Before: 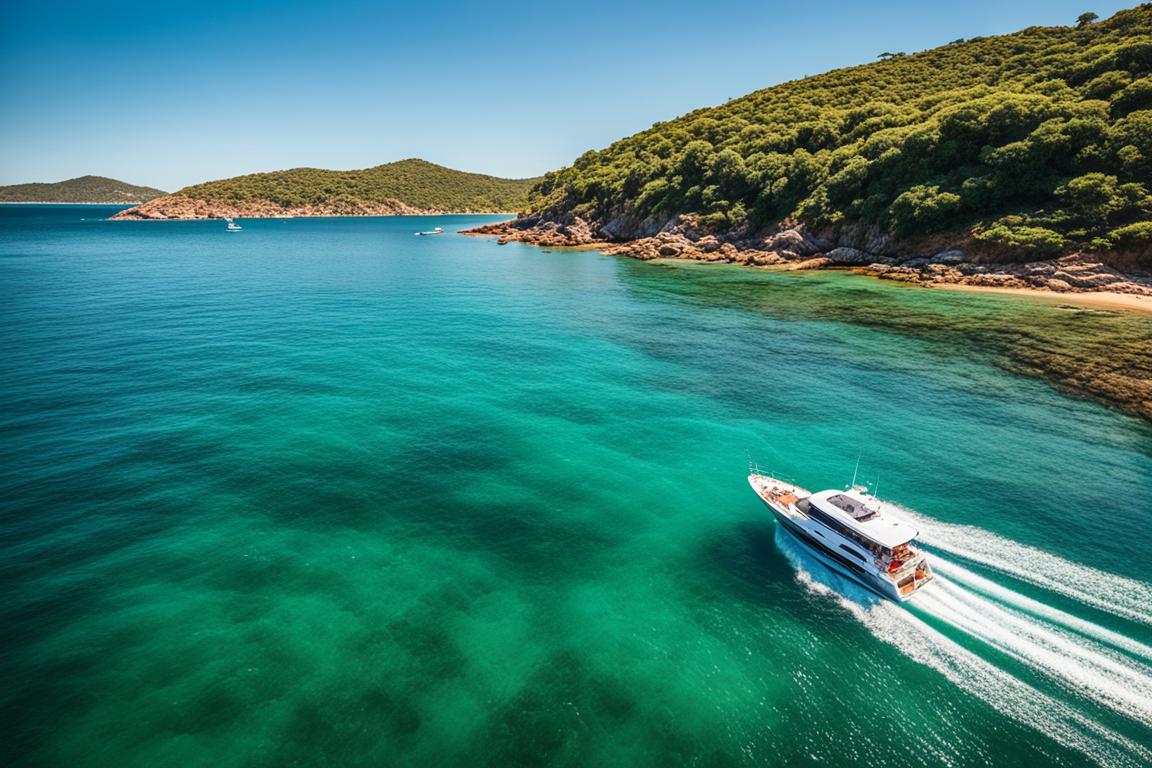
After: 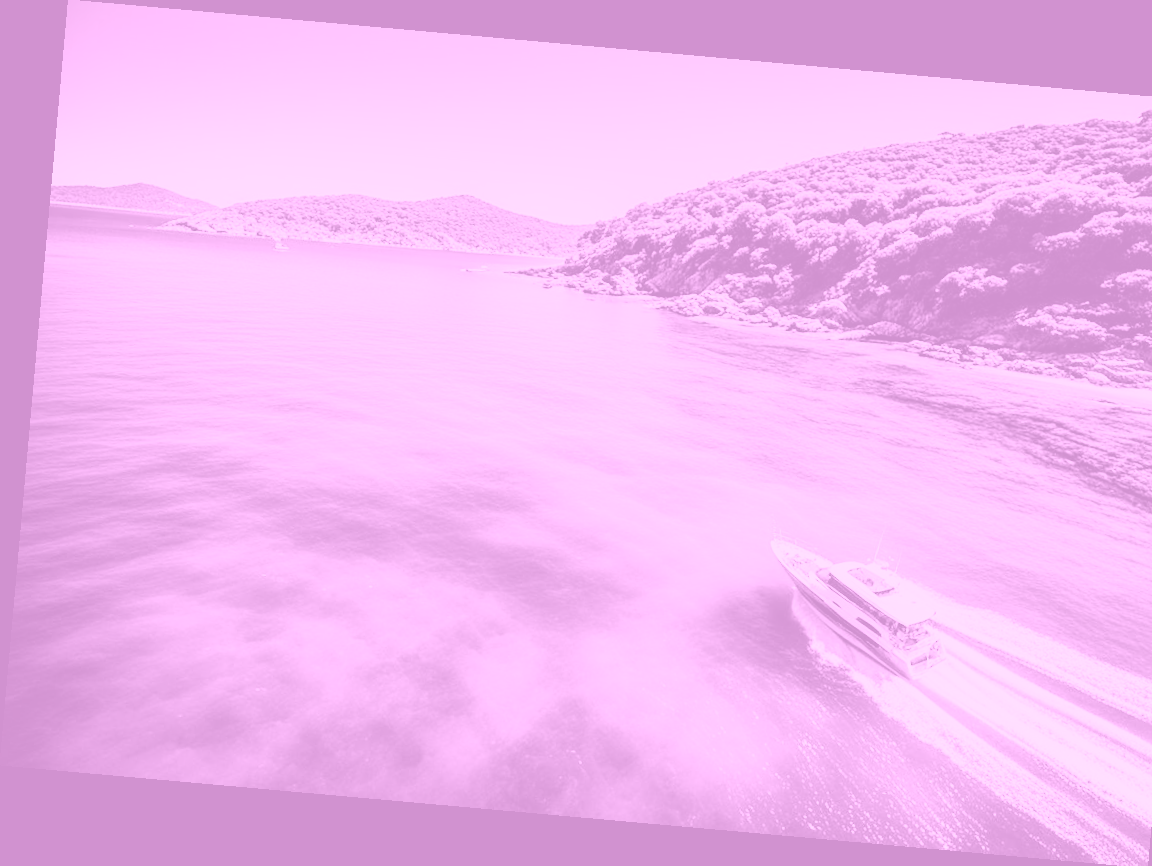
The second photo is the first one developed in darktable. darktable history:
exposure: black level correction 0.001, exposure 0.5 EV, compensate exposure bias true, compensate highlight preservation false
rotate and perspective: rotation 5.12°, automatic cropping off
filmic rgb: black relative exposure -7.32 EV, white relative exposure 5.09 EV, hardness 3.2
white balance: red 1, blue 1
crop and rotate: right 5.167%
colorize: hue 331.2°, saturation 75%, source mix 30.28%, lightness 70.52%, version 1
tone equalizer: -8 EV -0.417 EV, -7 EV -0.389 EV, -6 EV -0.333 EV, -5 EV -0.222 EV, -3 EV 0.222 EV, -2 EV 0.333 EV, -1 EV 0.389 EV, +0 EV 0.417 EV, edges refinement/feathering 500, mask exposure compensation -1.57 EV, preserve details no
